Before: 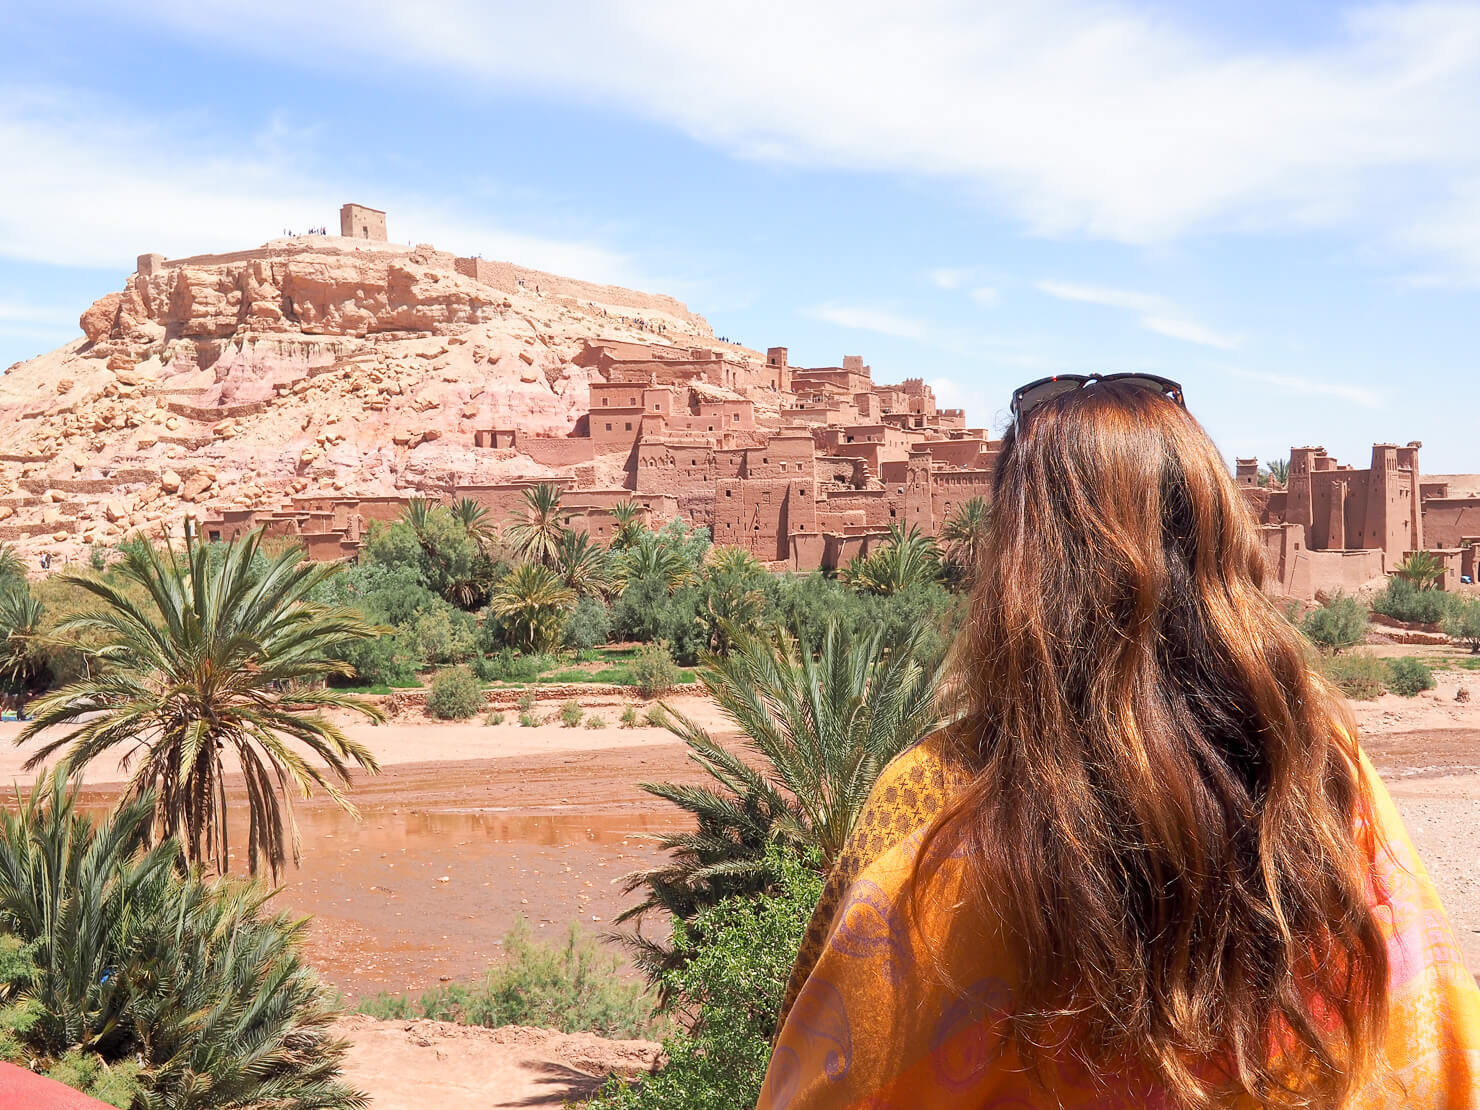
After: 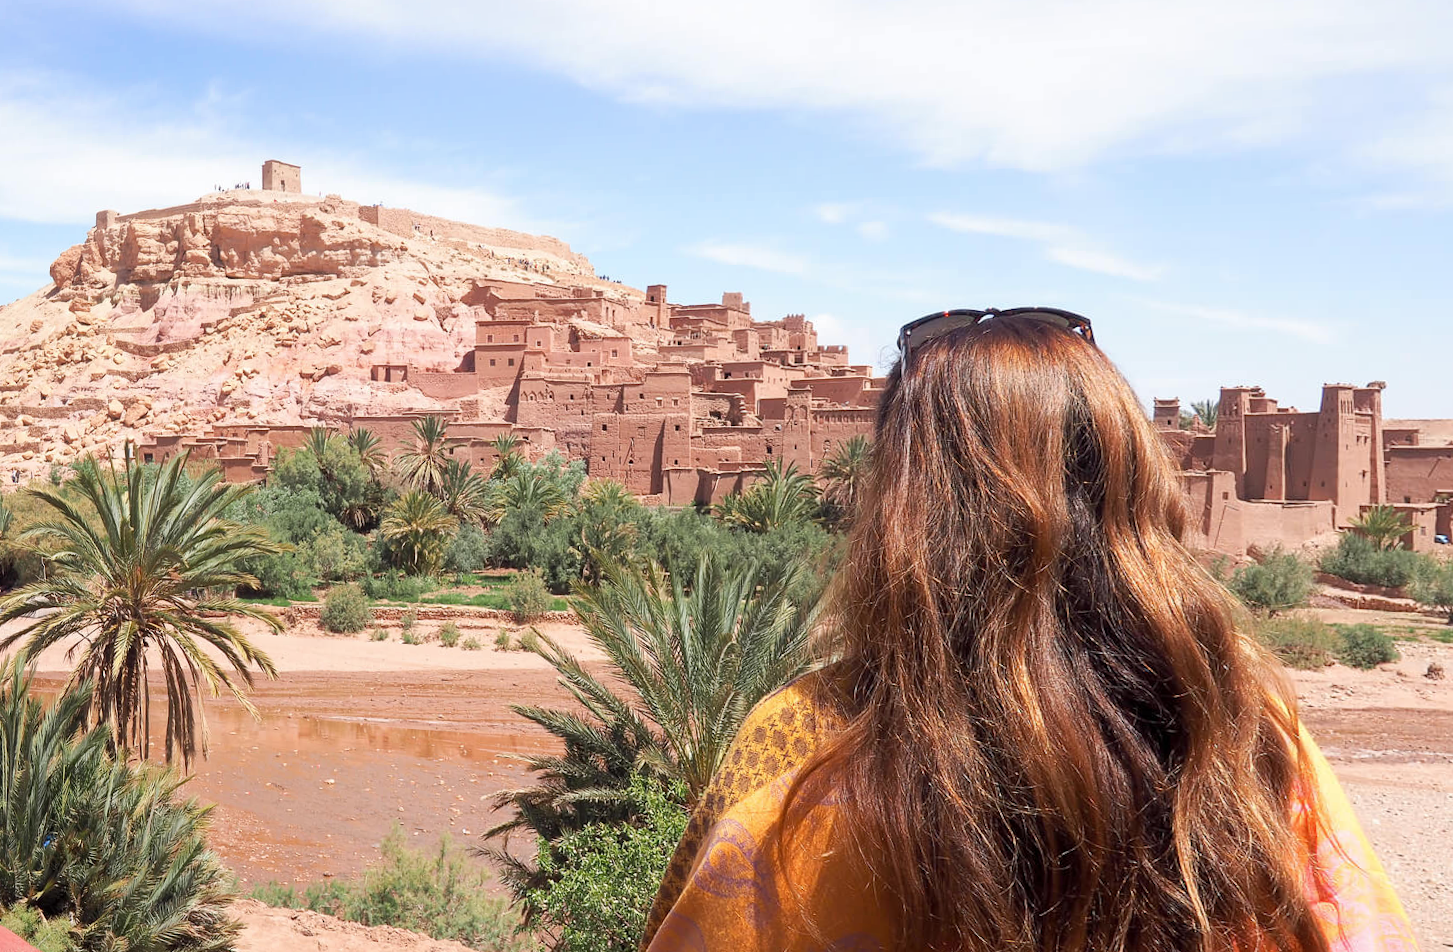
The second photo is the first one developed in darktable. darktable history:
contrast brightness saturation: saturation -0.05
rotate and perspective: rotation 1.69°, lens shift (vertical) -0.023, lens shift (horizontal) -0.291, crop left 0.025, crop right 0.988, crop top 0.092, crop bottom 0.842
